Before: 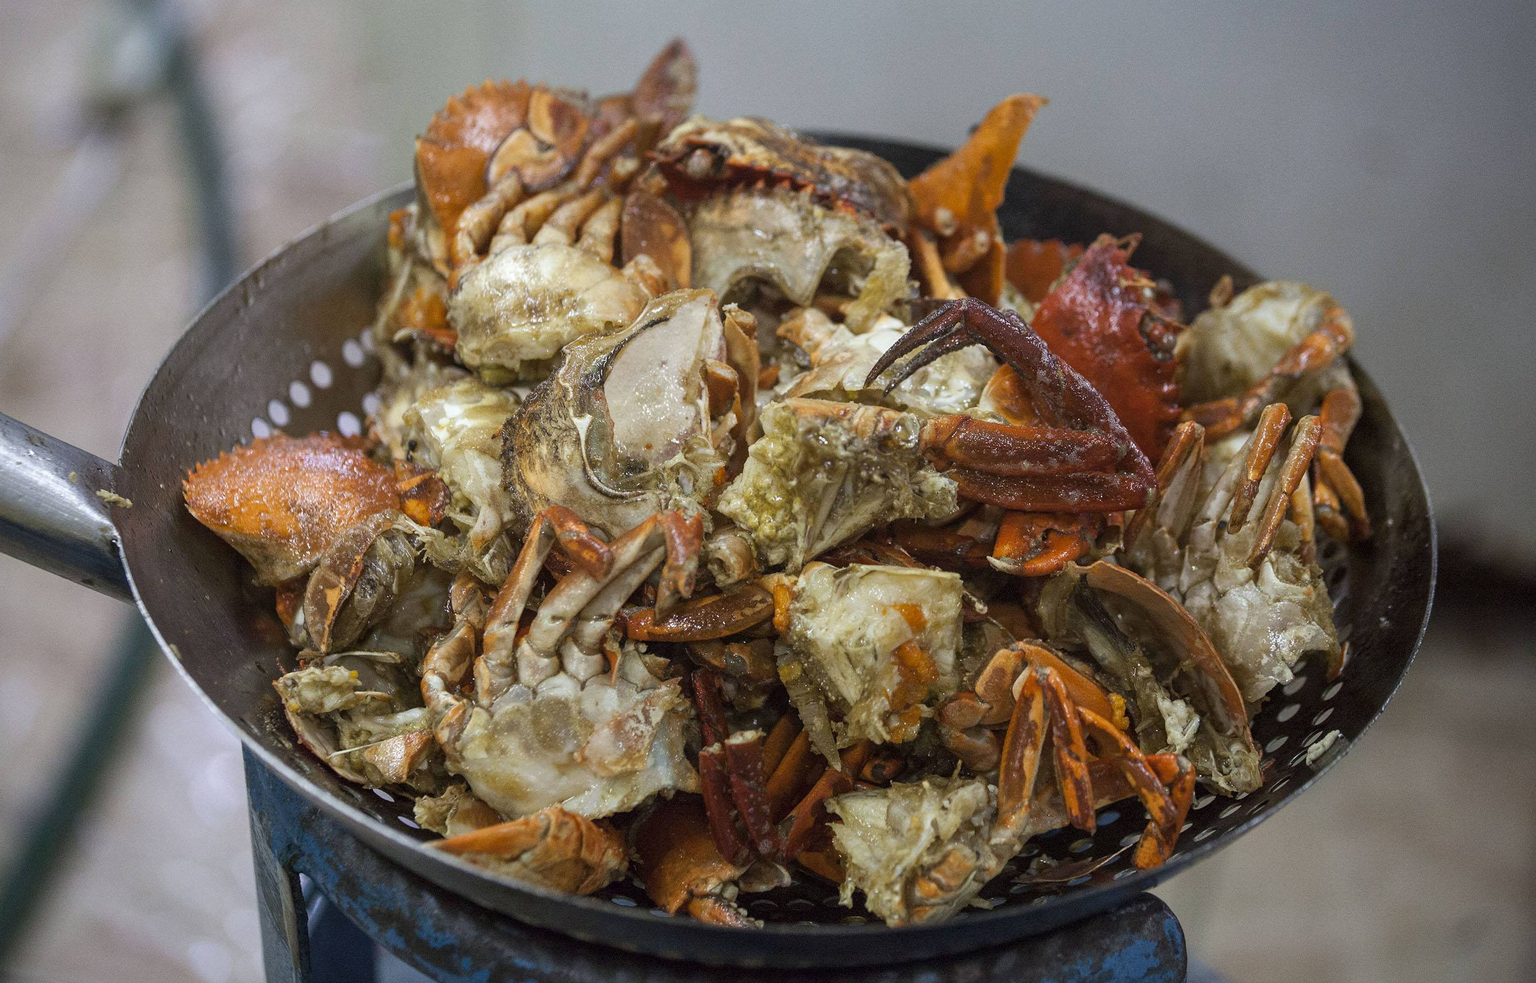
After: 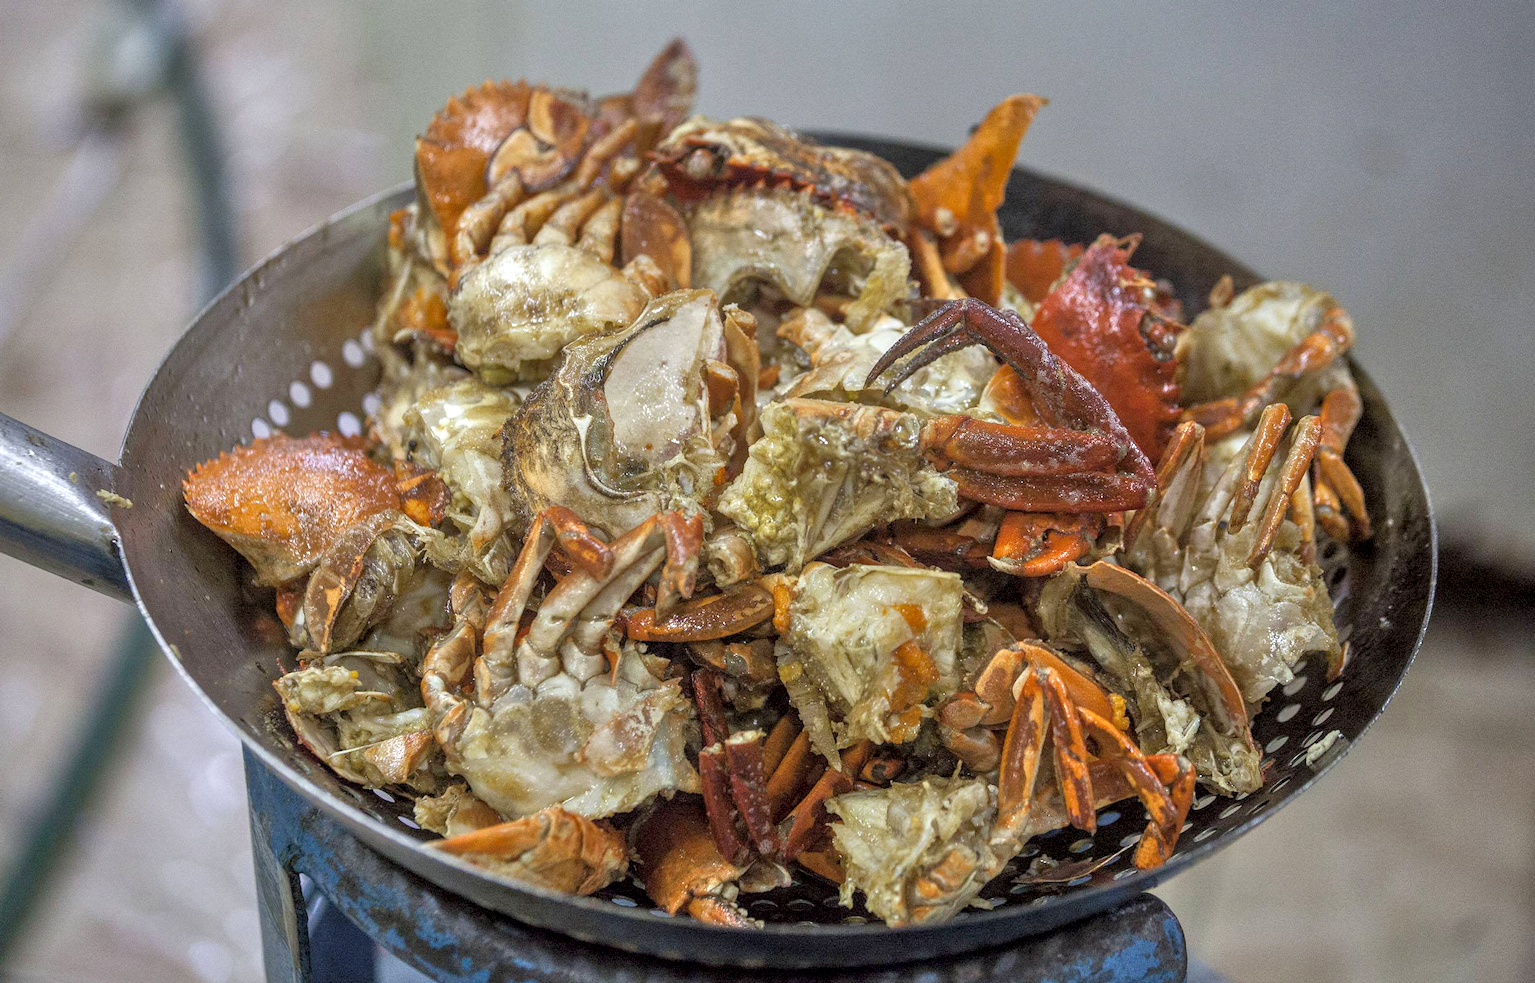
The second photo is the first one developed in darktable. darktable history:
tone equalizer: -7 EV 0.154 EV, -6 EV 0.602 EV, -5 EV 1.13 EV, -4 EV 1.29 EV, -3 EV 1.12 EV, -2 EV 0.6 EV, -1 EV 0.161 EV
local contrast: on, module defaults
